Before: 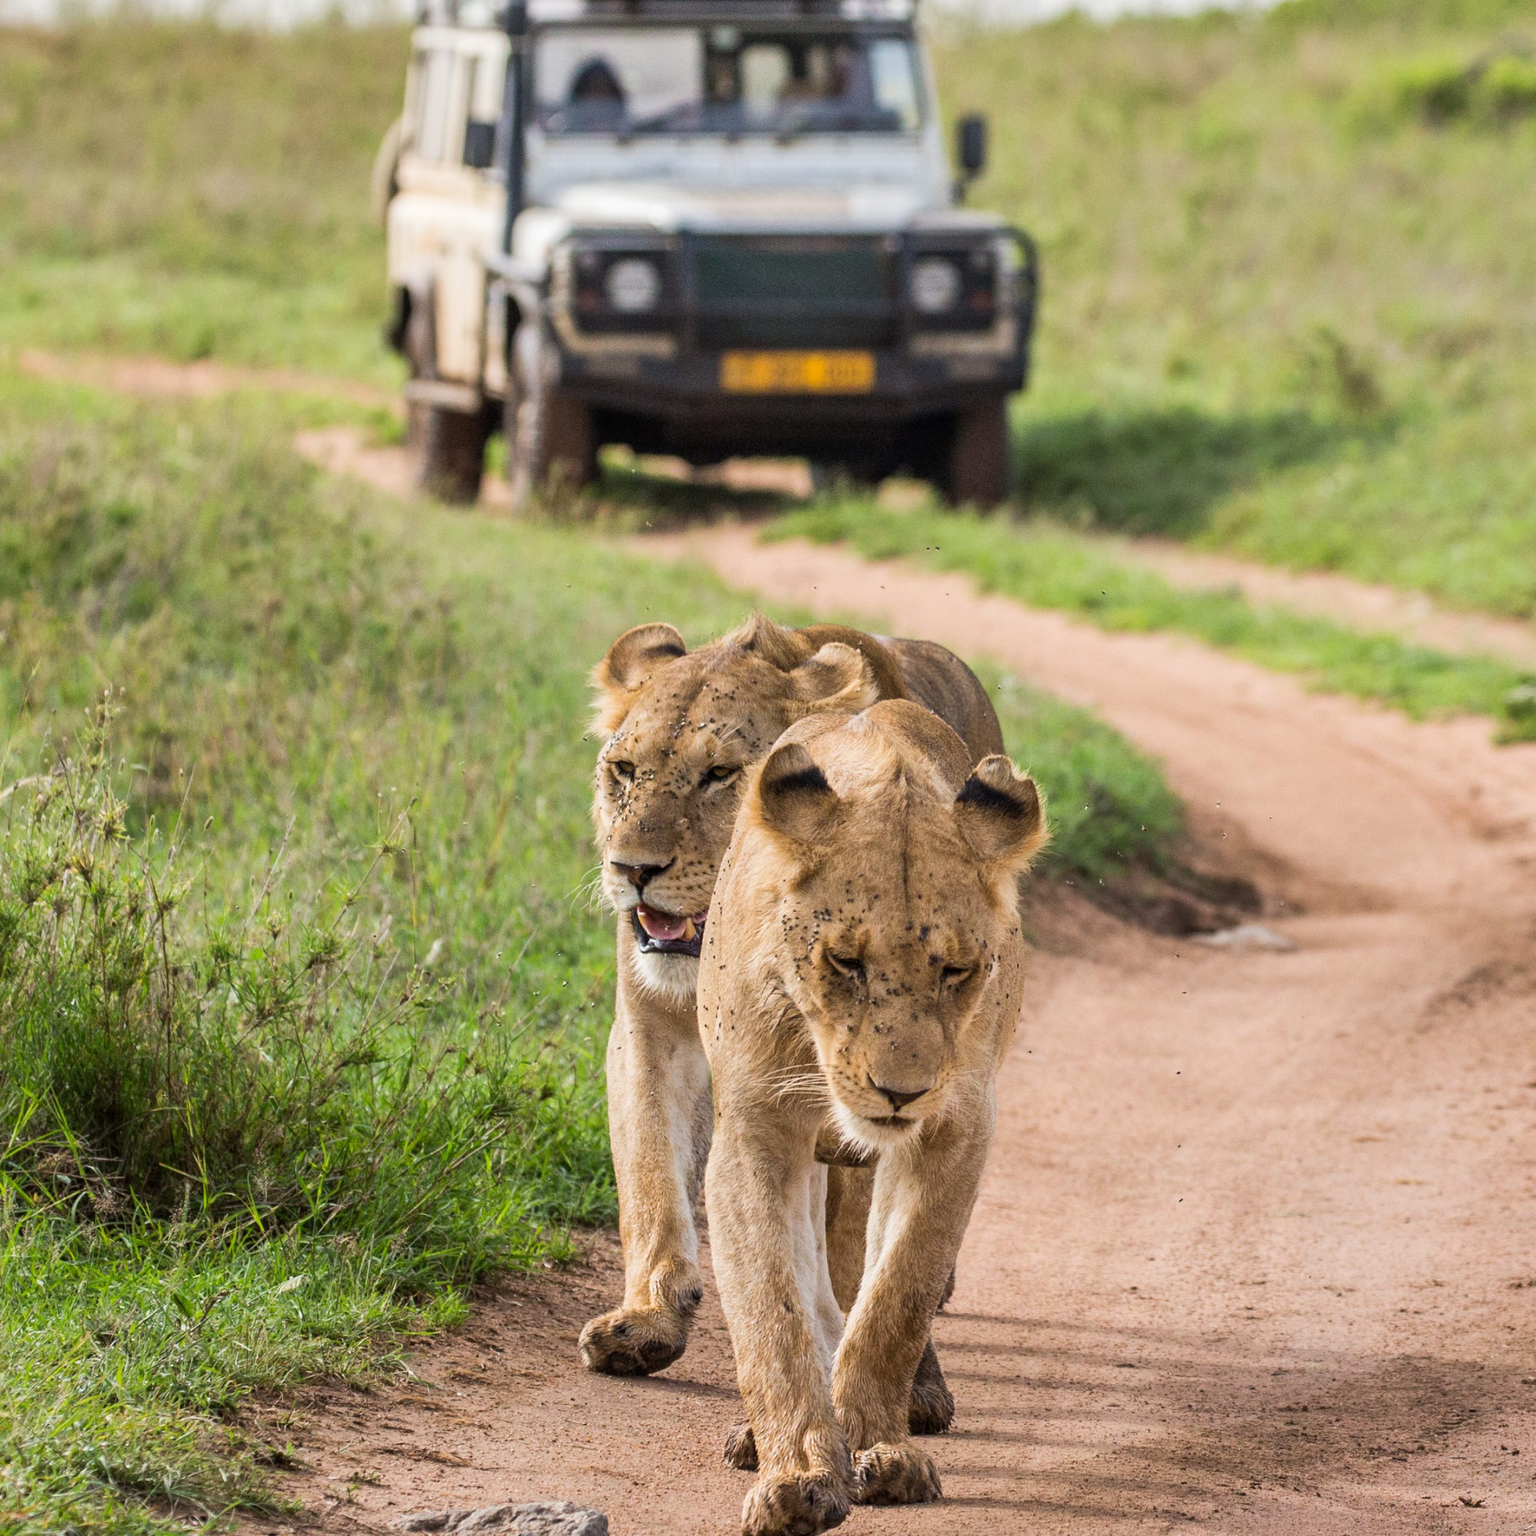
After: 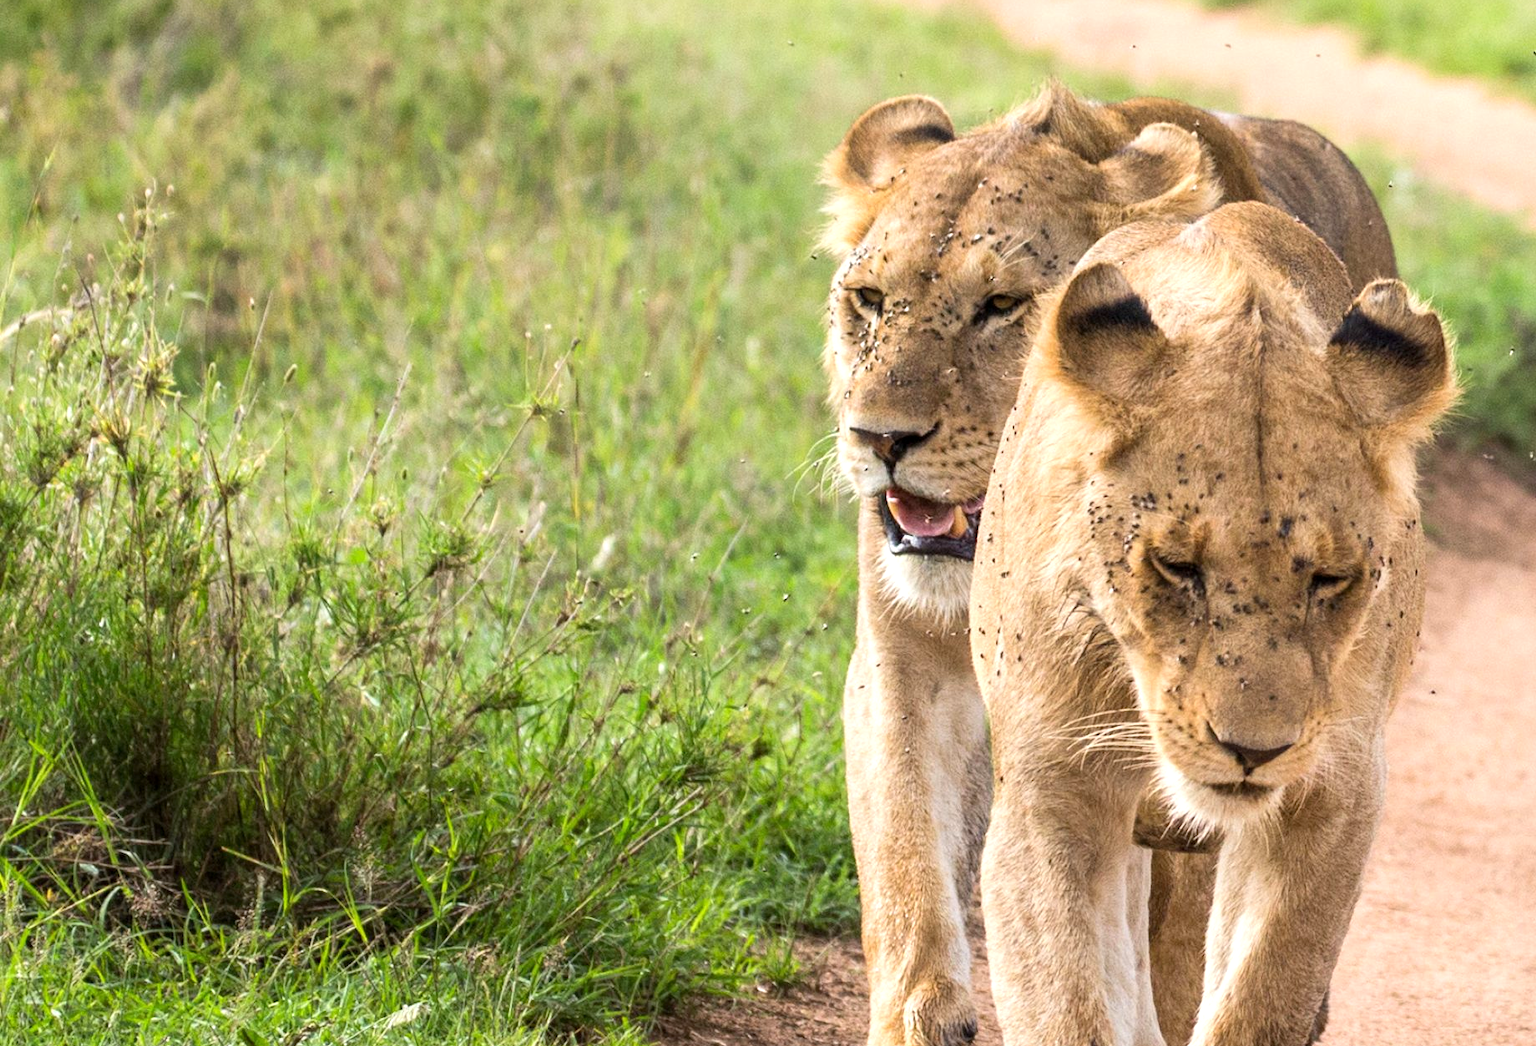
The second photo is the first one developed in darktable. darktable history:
crop: top 36.097%, right 28.105%, bottom 14.888%
exposure: black level correction 0.001, exposure 0.5 EV, compensate highlight preservation false
